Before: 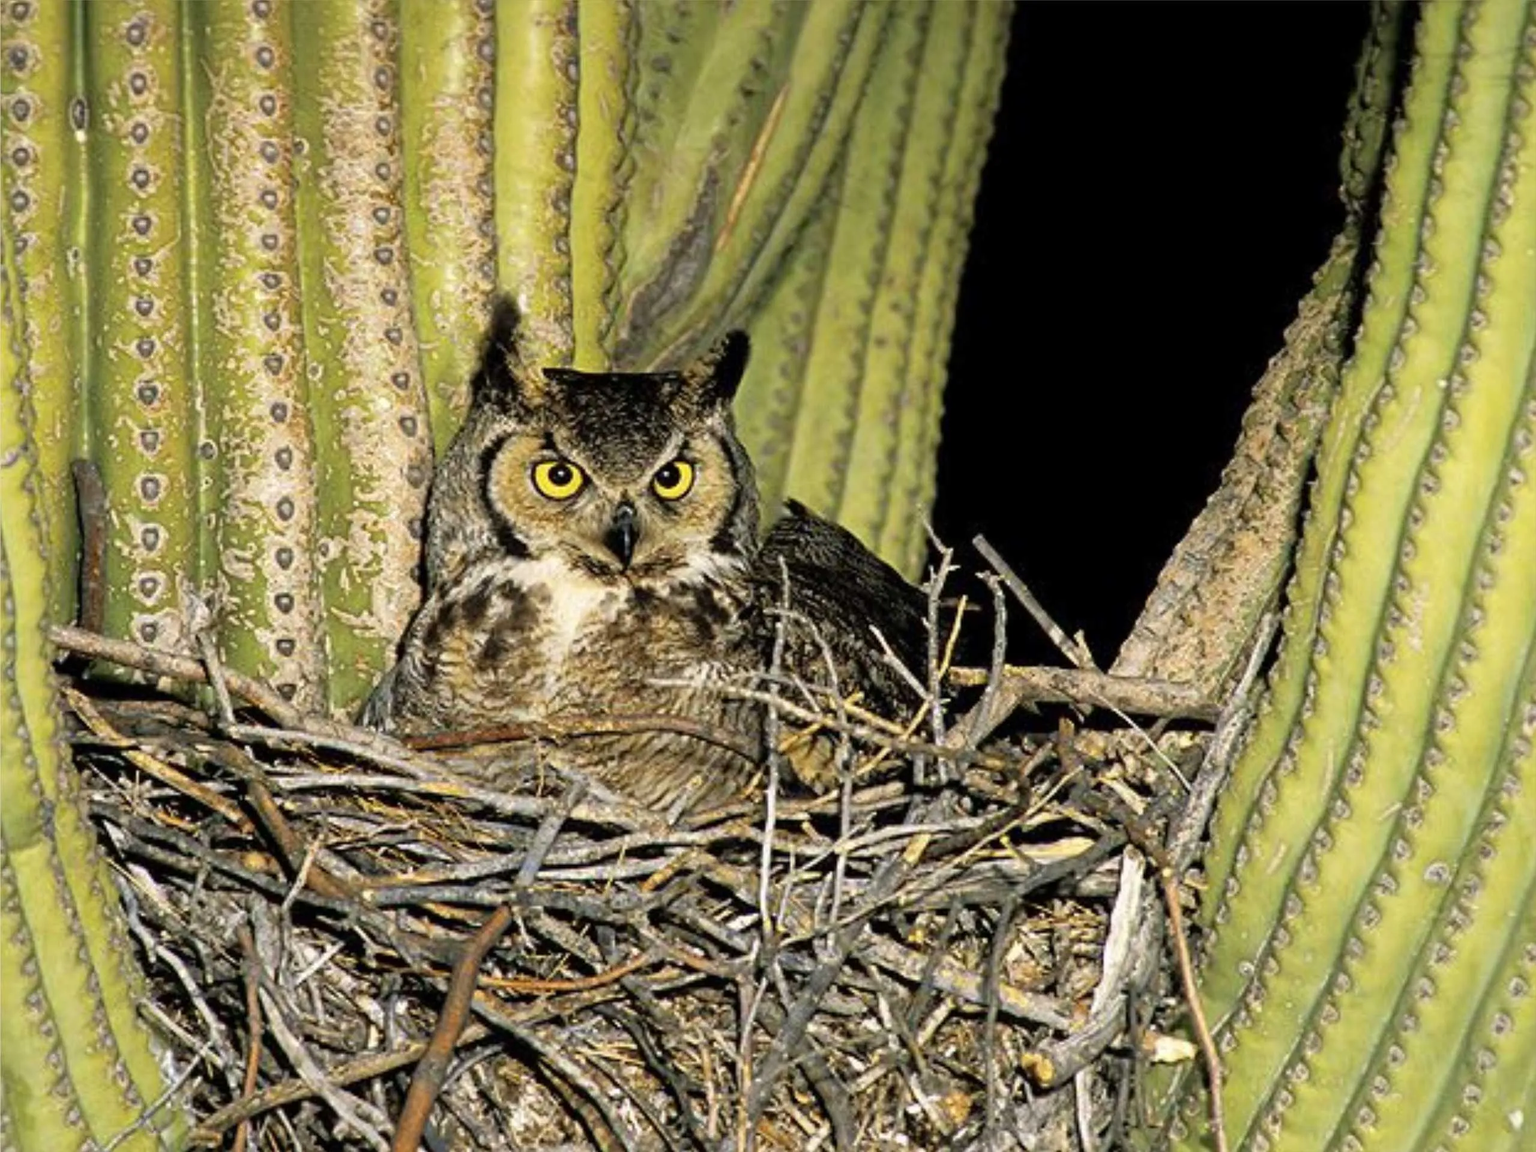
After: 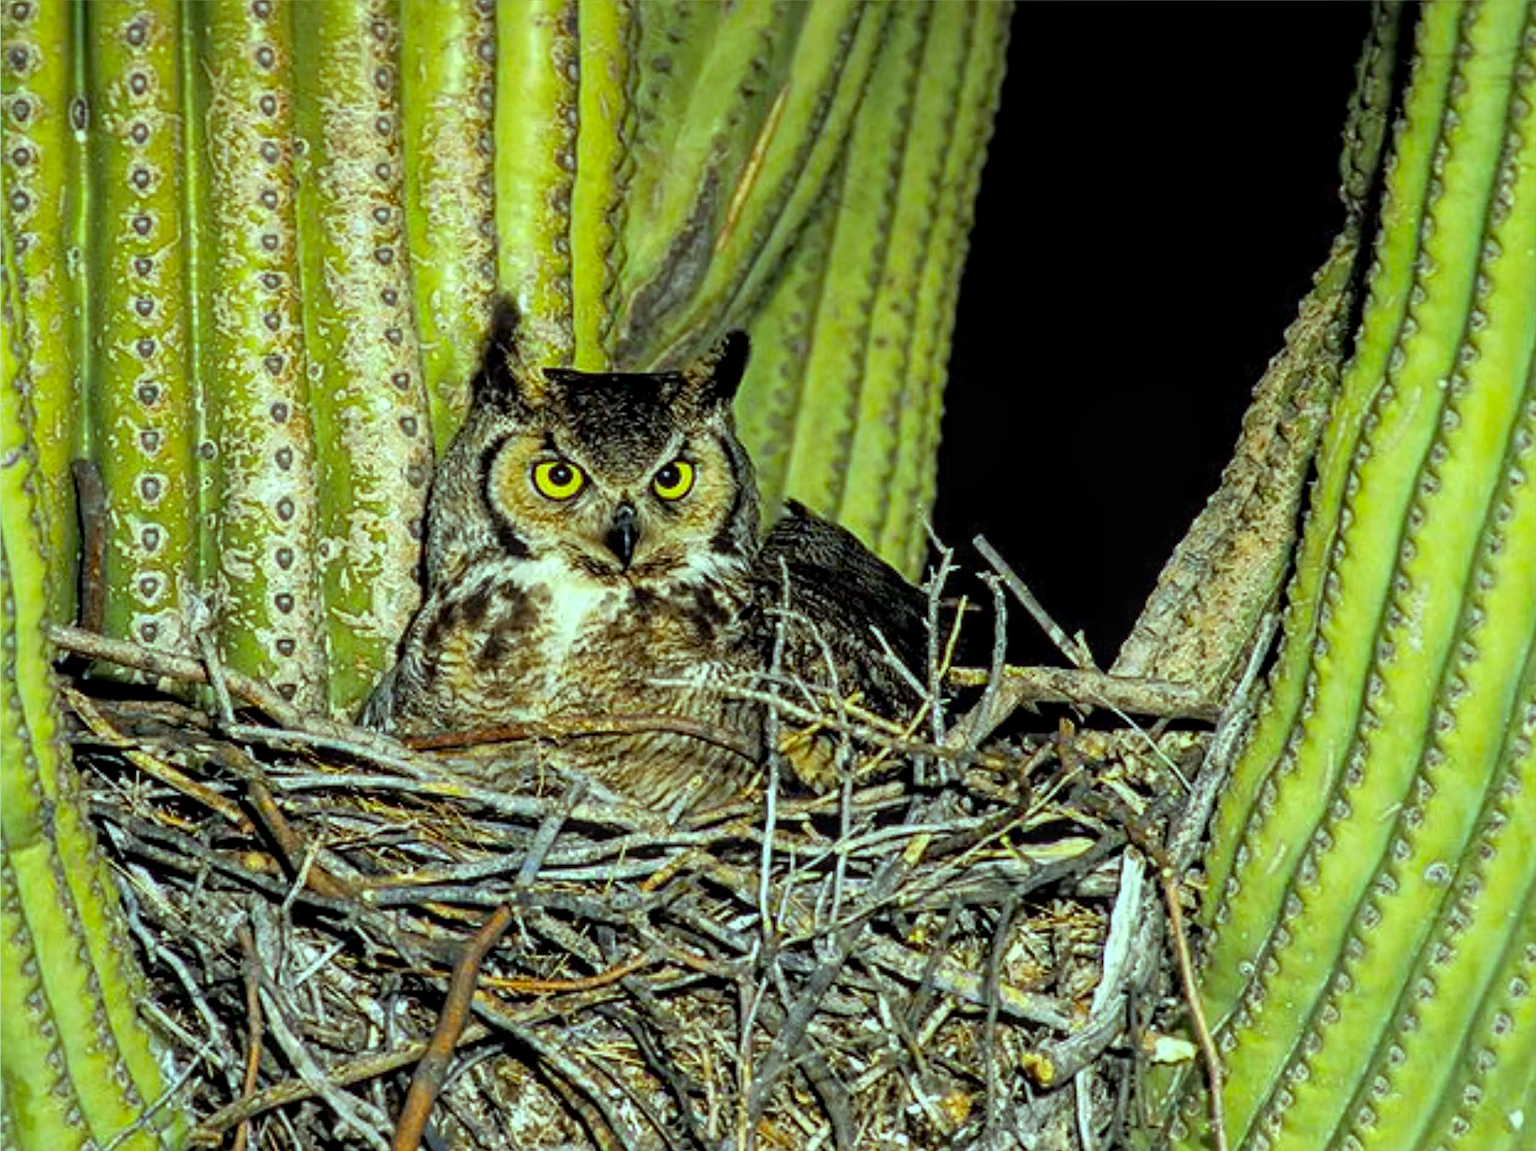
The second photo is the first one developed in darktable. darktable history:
local contrast: detail 130%
color balance rgb: shadows lift › chroma 4.173%, shadows lift › hue 255.21°, highlights gain › chroma 4.026%, highlights gain › hue 200.82°, perceptual saturation grading › global saturation 30.781%
